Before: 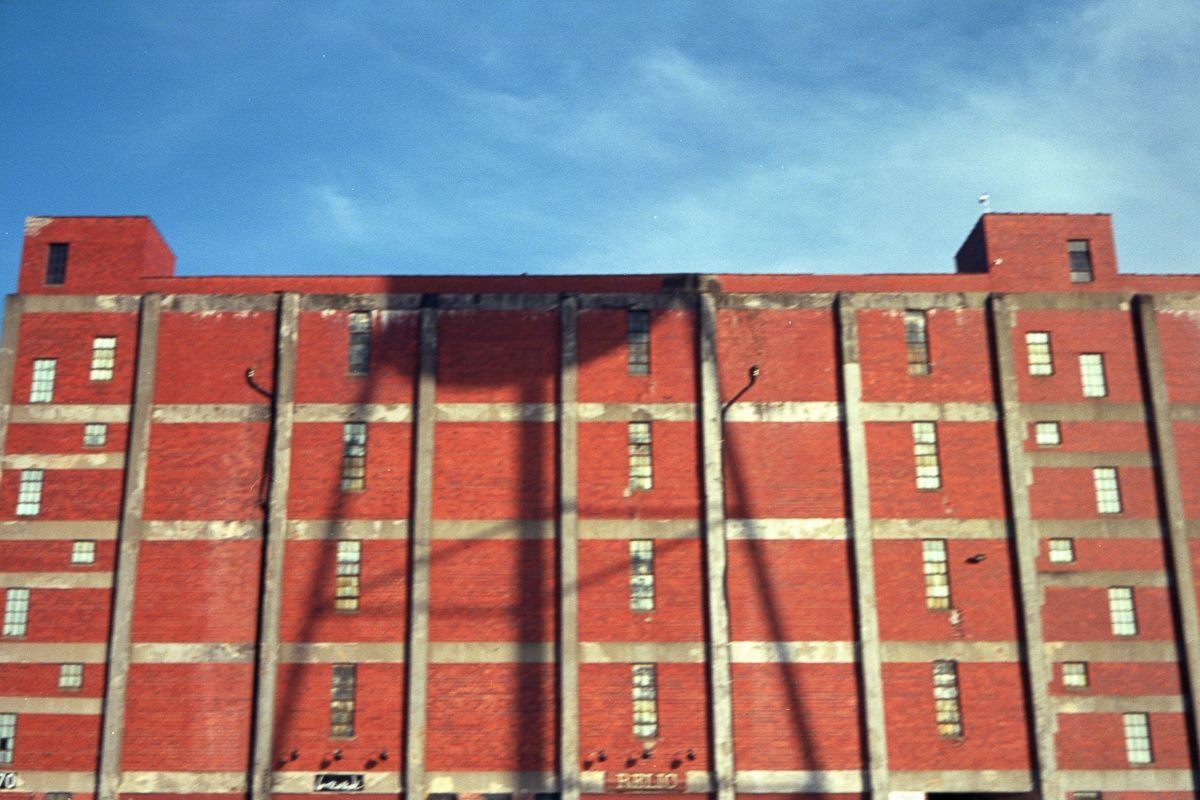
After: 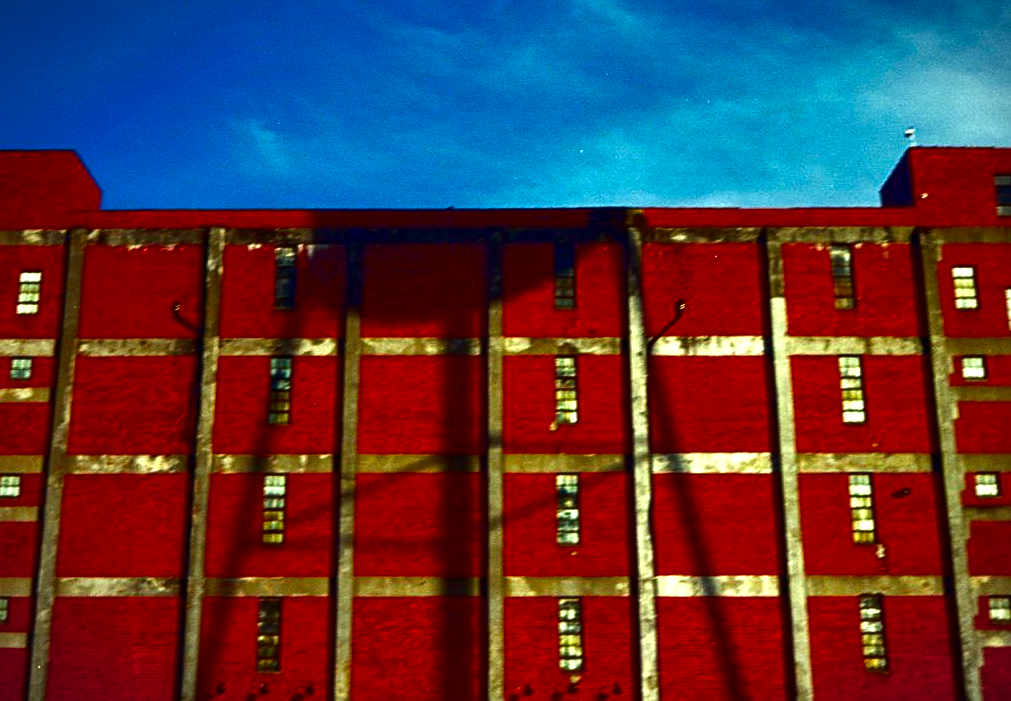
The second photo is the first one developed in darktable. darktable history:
contrast brightness saturation: brightness -0.982, saturation 0.985
sharpen: amount 0.205
exposure: exposure 0.201 EV, compensate highlight preservation false
crop: left 6.2%, top 8.374%, right 9.546%, bottom 3.963%
vignetting: fall-off start 100.24%, brightness -0.416, saturation -0.301, width/height ratio 1.308, unbound false
